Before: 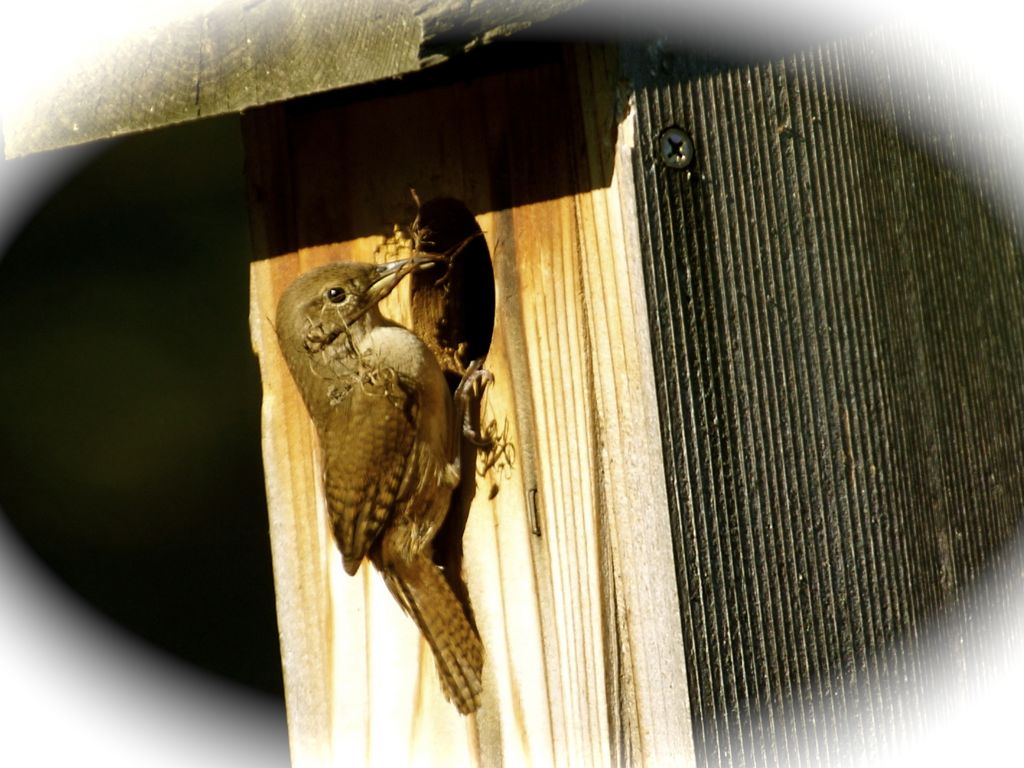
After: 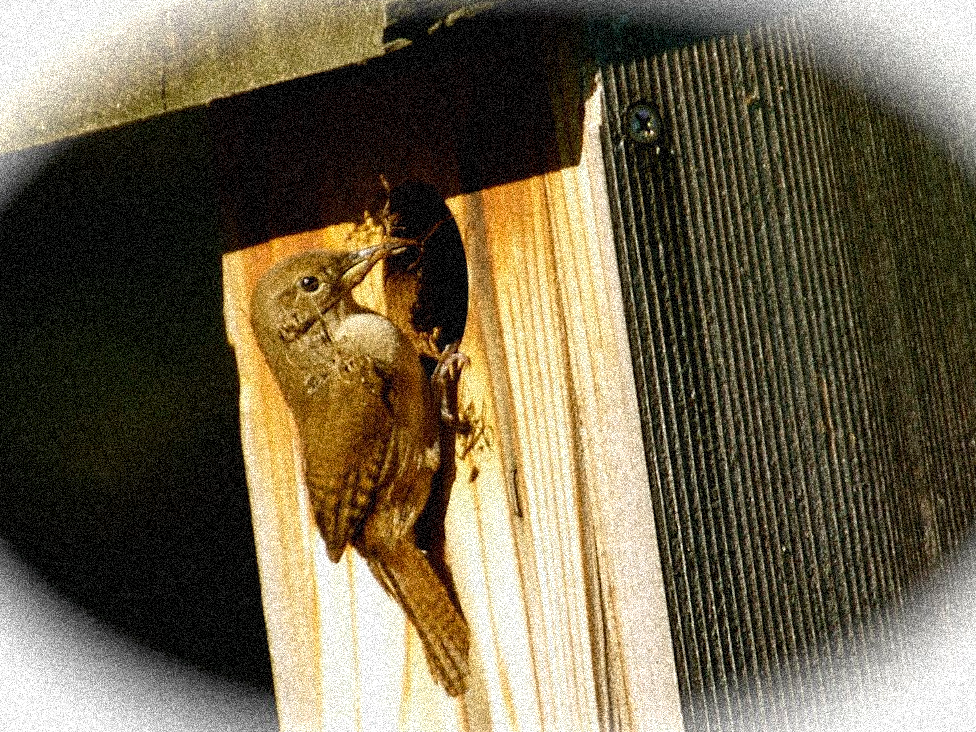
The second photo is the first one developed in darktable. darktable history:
rotate and perspective: rotation -2.12°, lens shift (vertical) 0.009, lens shift (horizontal) -0.008, automatic cropping original format, crop left 0.036, crop right 0.964, crop top 0.05, crop bottom 0.959
grain: coarseness 3.75 ISO, strength 100%, mid-tones bias 0%
